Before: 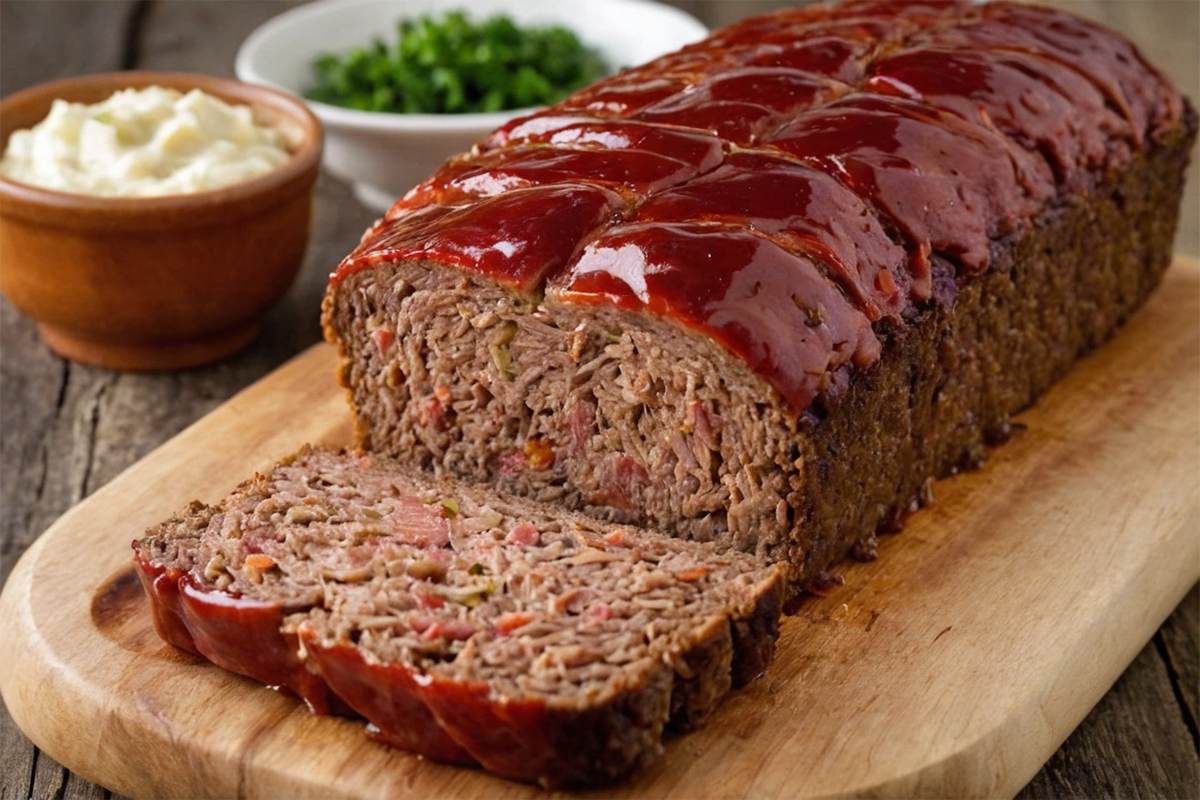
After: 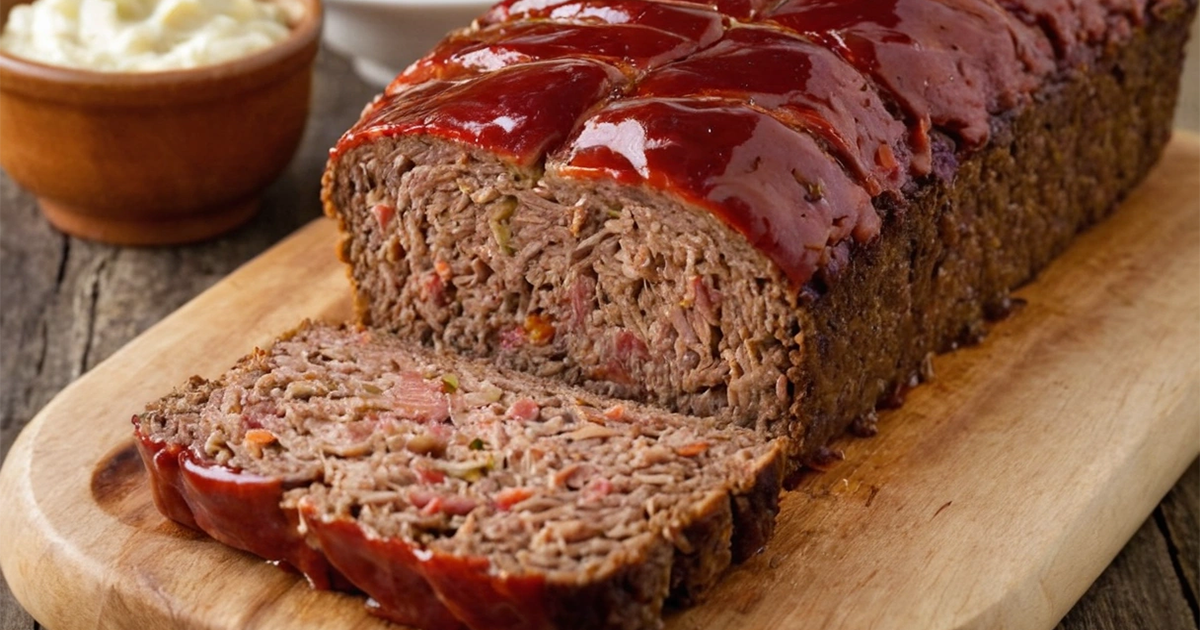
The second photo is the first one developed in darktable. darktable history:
crop and rotate: top 15.715%, bottom 5.488%
